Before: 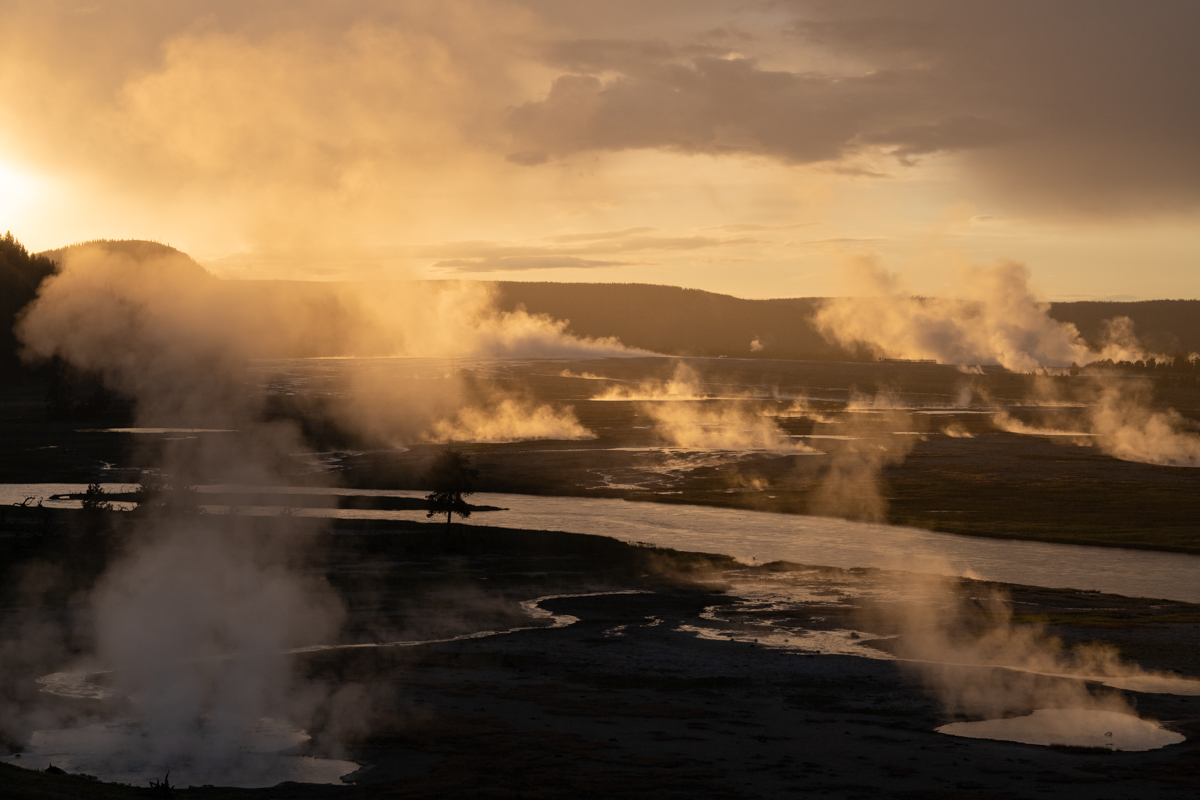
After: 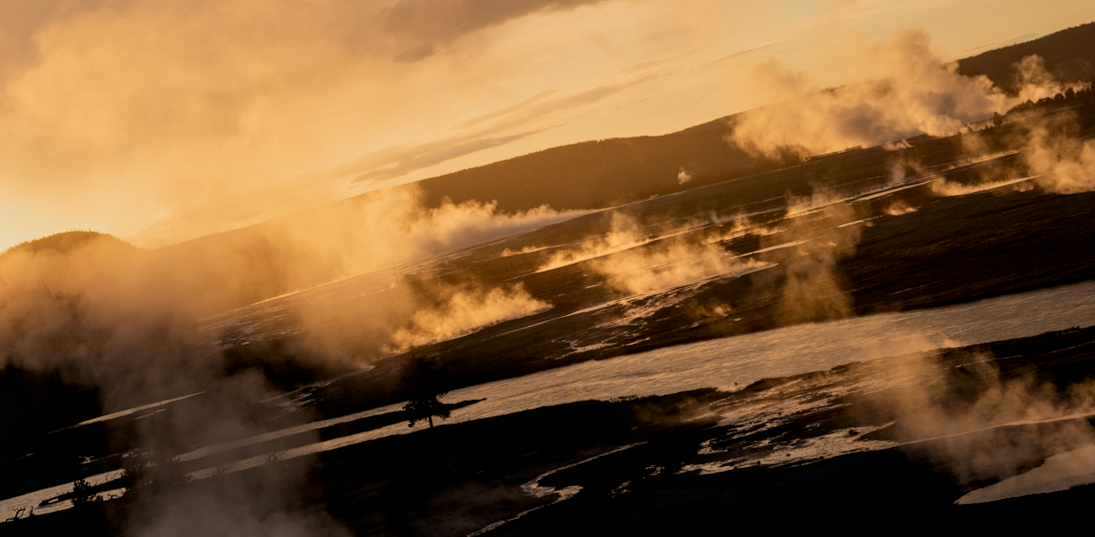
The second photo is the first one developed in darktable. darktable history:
filmic rgb: black relative exposure -7.65 EV, white relative exposure 4.56 EV, hardness 3.61, contrast 1.05
rotate and perspective: rotation -14.8°, crop left 0.1, crop right 0.903, crop top 0.25, crop bottom 0.748
local contrast: on, module defaults
contrast brightness saturation: contrast 0.18, saturation 0.3
